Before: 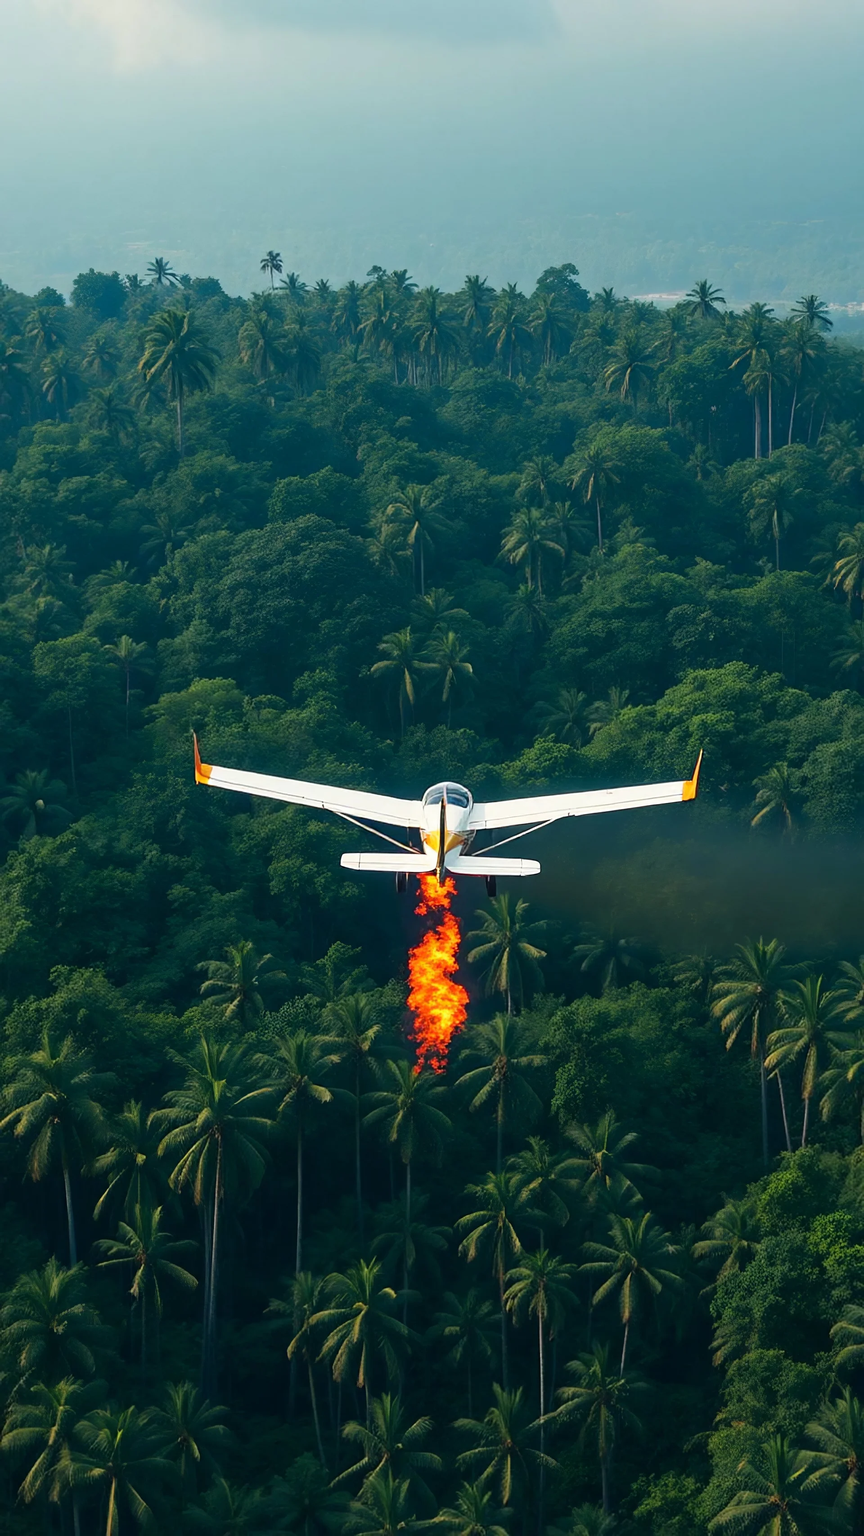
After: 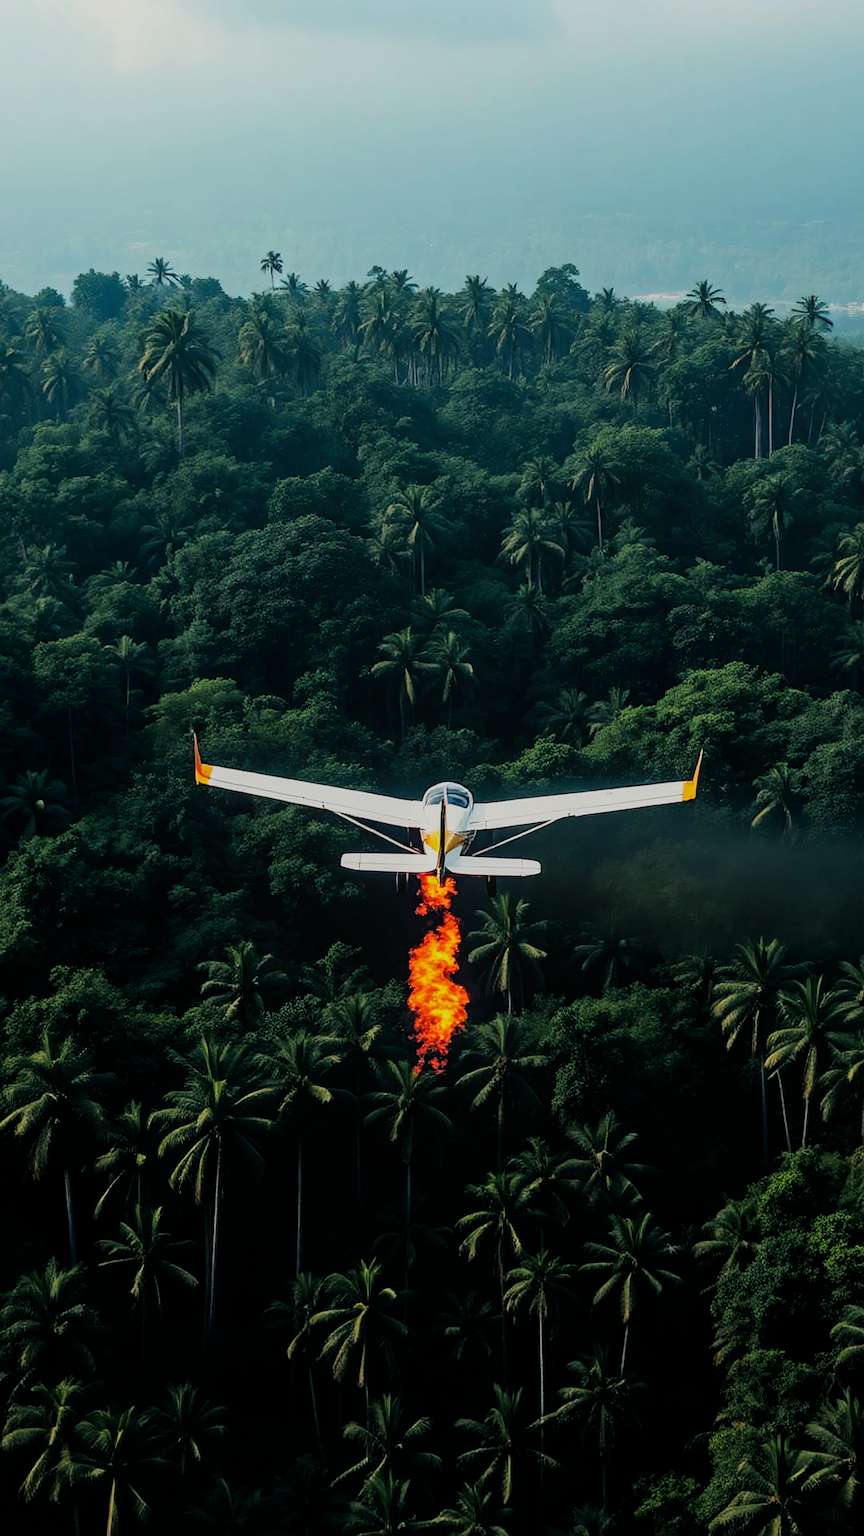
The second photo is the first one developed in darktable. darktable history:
local contrast: detail 109%
filmic rgb: black relative exposure -5.06 EV, white relative exposure 3.99 EV, hardness 2.89, contrast 1.387, highlights saturation mix -20.84%
